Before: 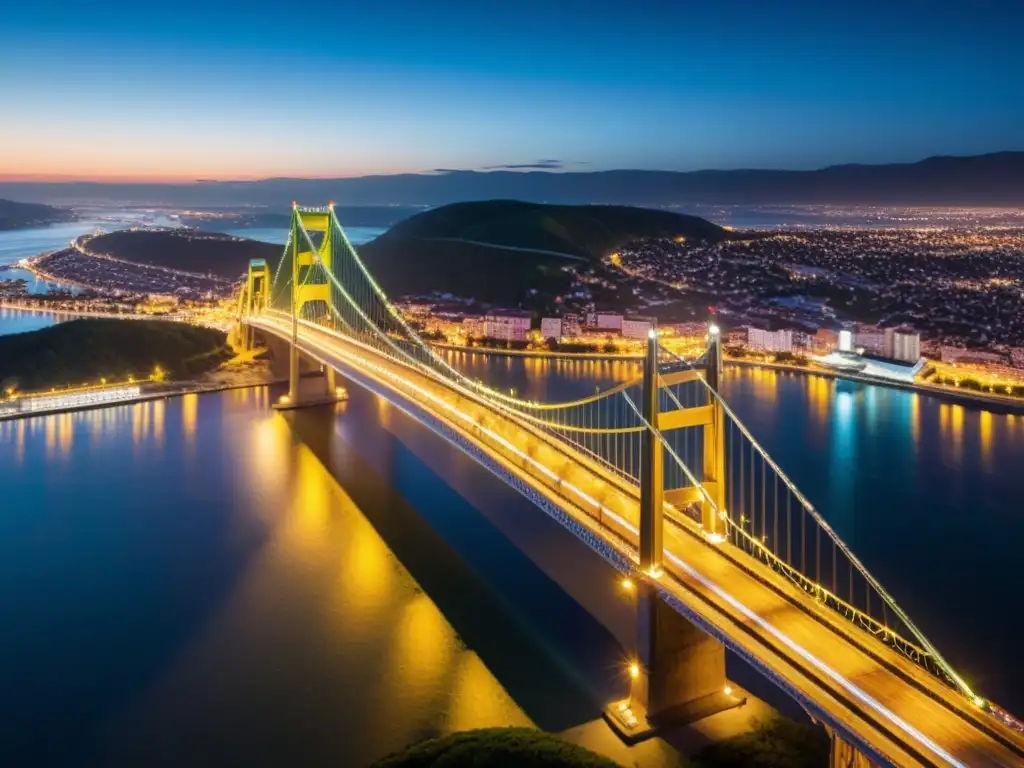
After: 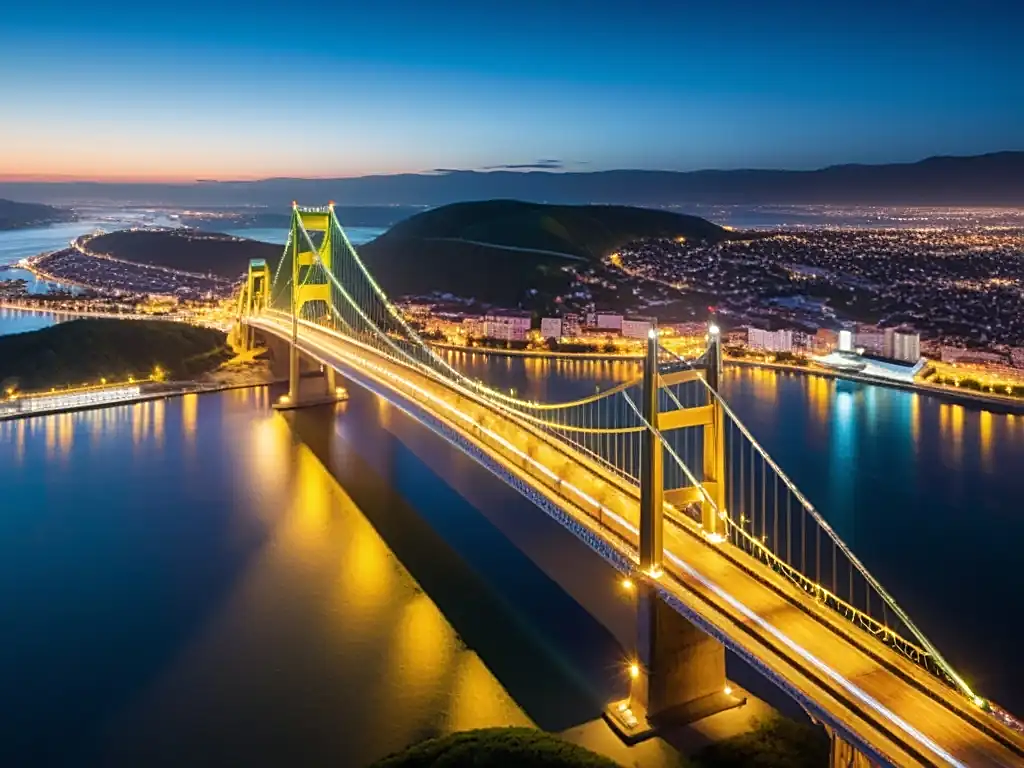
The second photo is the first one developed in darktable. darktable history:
sharpen: on, module defaults
tone equalizer: -7 EV 0.13 EV, smoothing diameter 25%, edges refinement/feathering 10, preserve details guided filter
